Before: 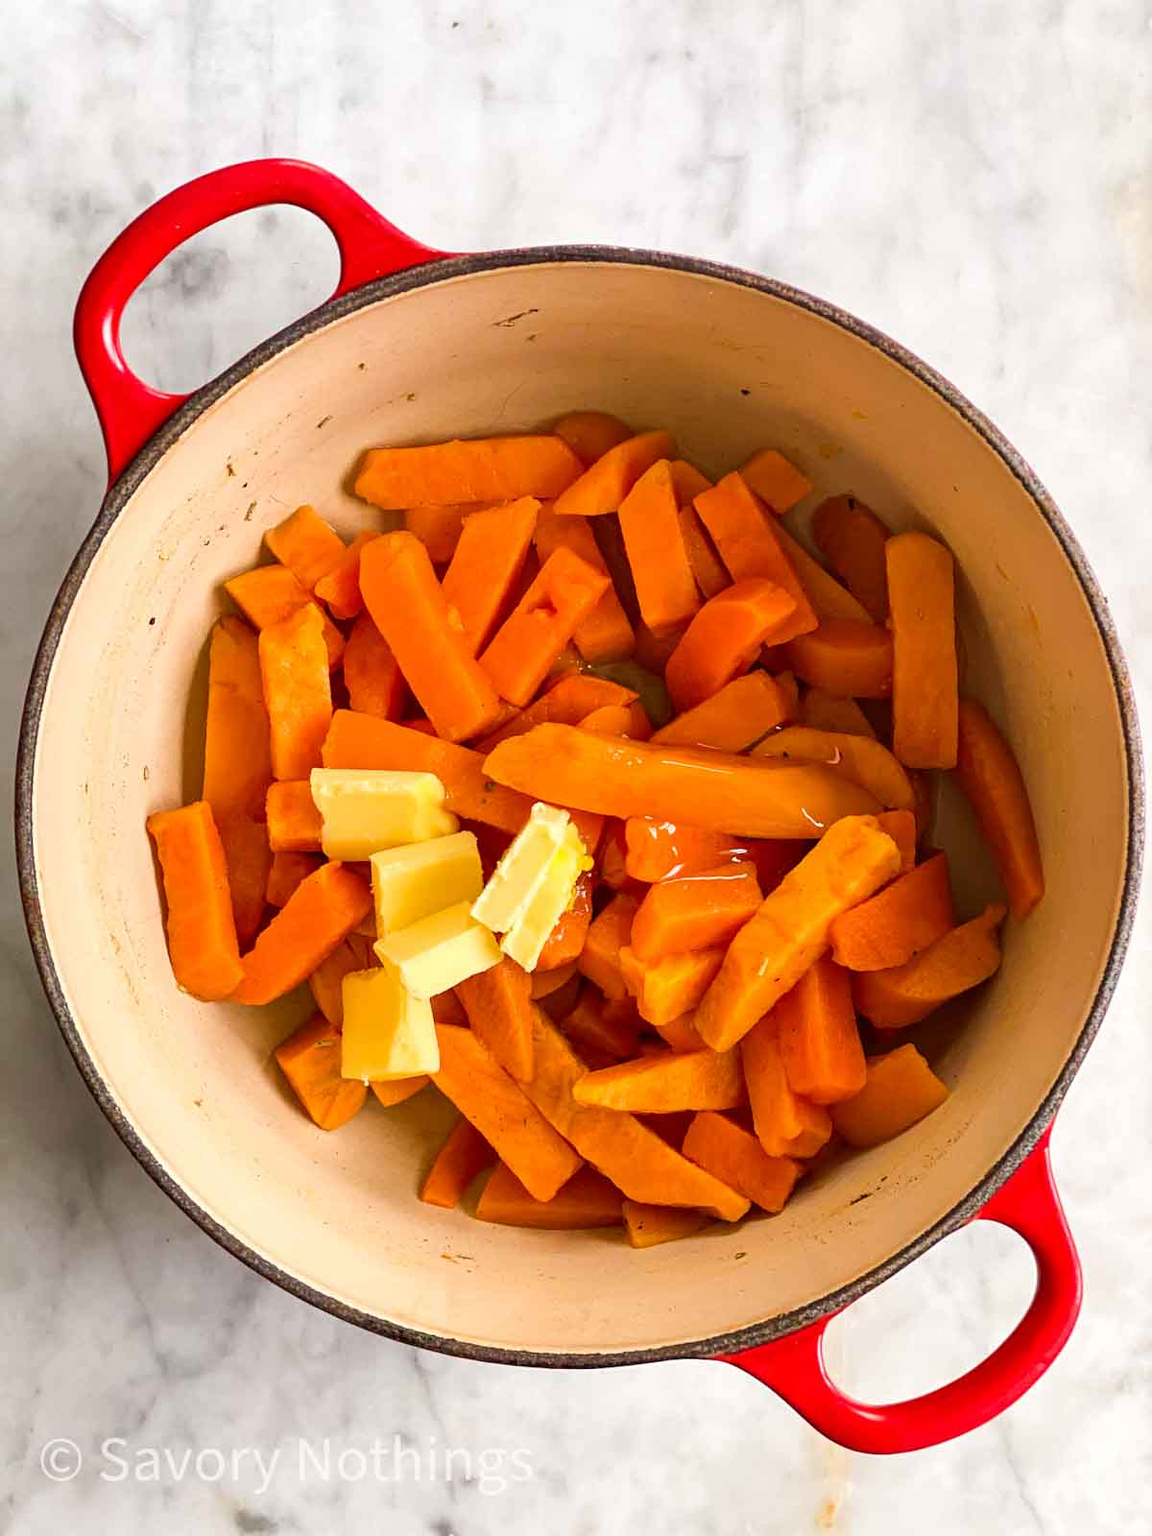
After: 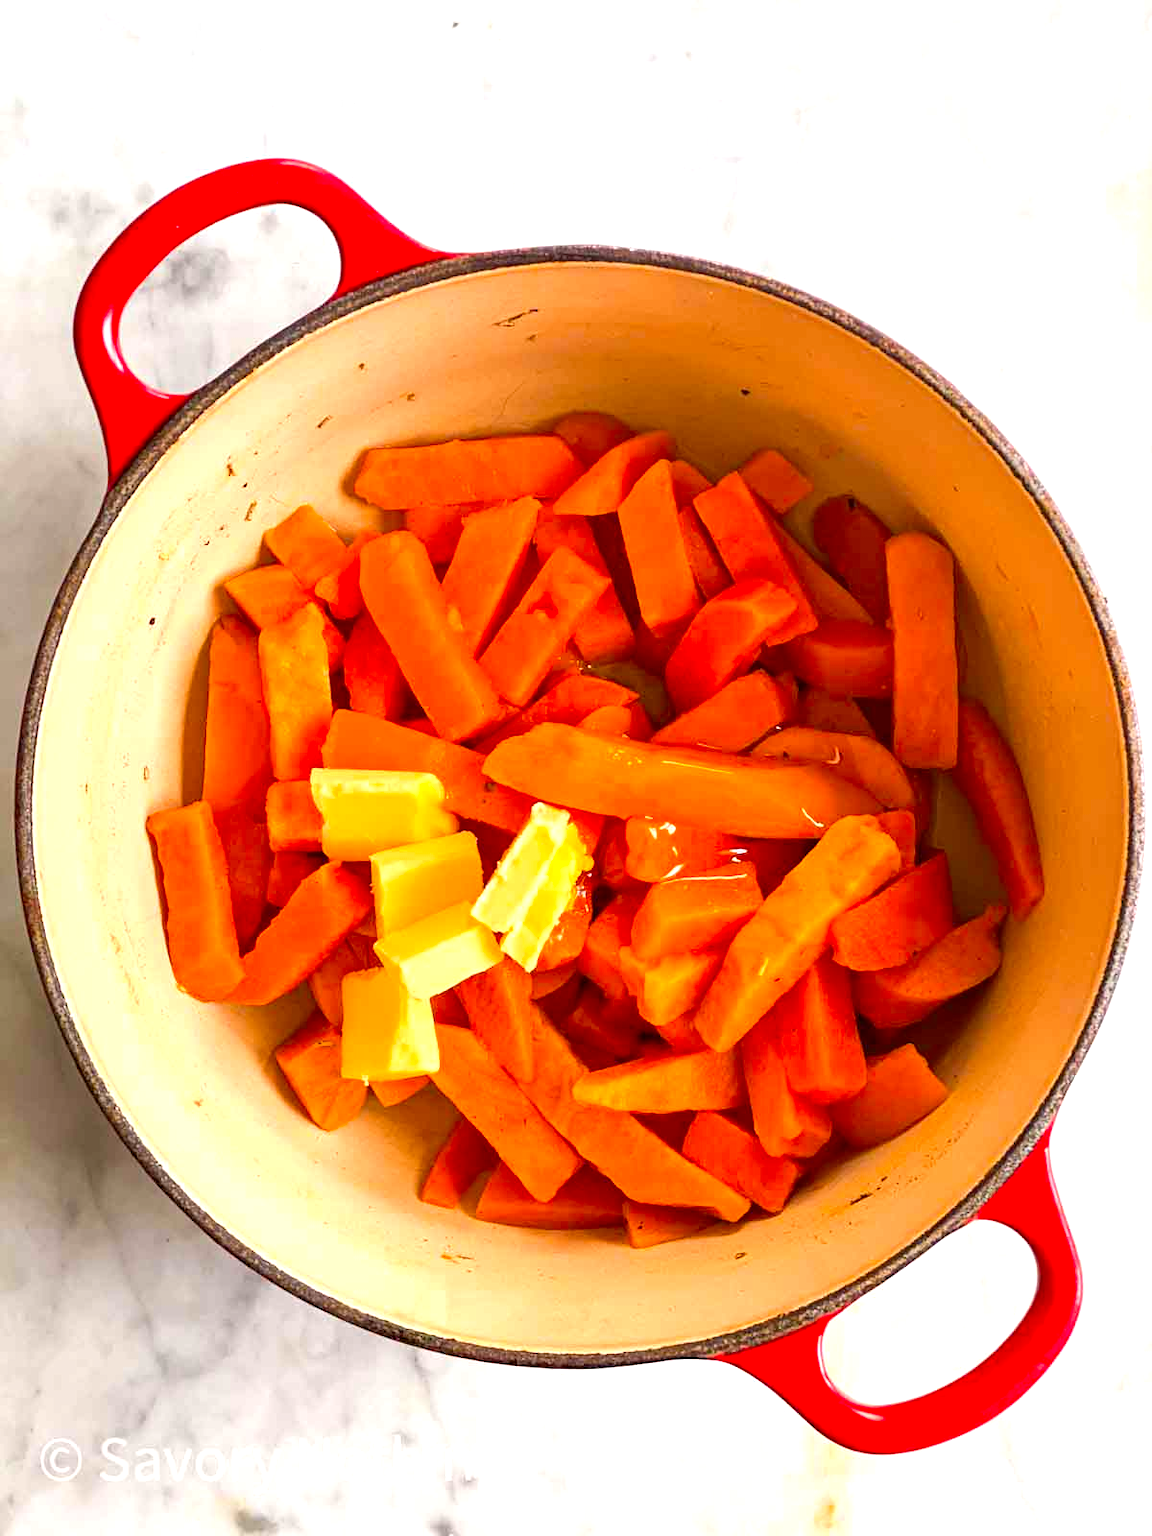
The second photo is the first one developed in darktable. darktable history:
exposure: black level correction 0.001, exposure 0.5 EV, compensate exposure bias true, compensate highlight preservation false
color zones: curves: ch0 [(0, 0.499) (0.143, 0.5) (0.286, 0.5) (0.429, 0.476) (0.571, 0.284) (0.714, 0.243) (0.857, 0.449) (1, 0.499)]; ch1 [(0, 0.532) (0.143, 0.645) (0.286, 0.696) (0.429, 0.211) (0.571, 0.504) (0.714, 0.493) (0.857, 0.495) (1, 0.532)]; ch2 [(0, 0.5) (0.143, 0.5) (0.286, 0.427) (0.429, 0.324) (0.571, 0.5) (0.714, 0.5) (0.857, 0.5) (1, 0.5)]
